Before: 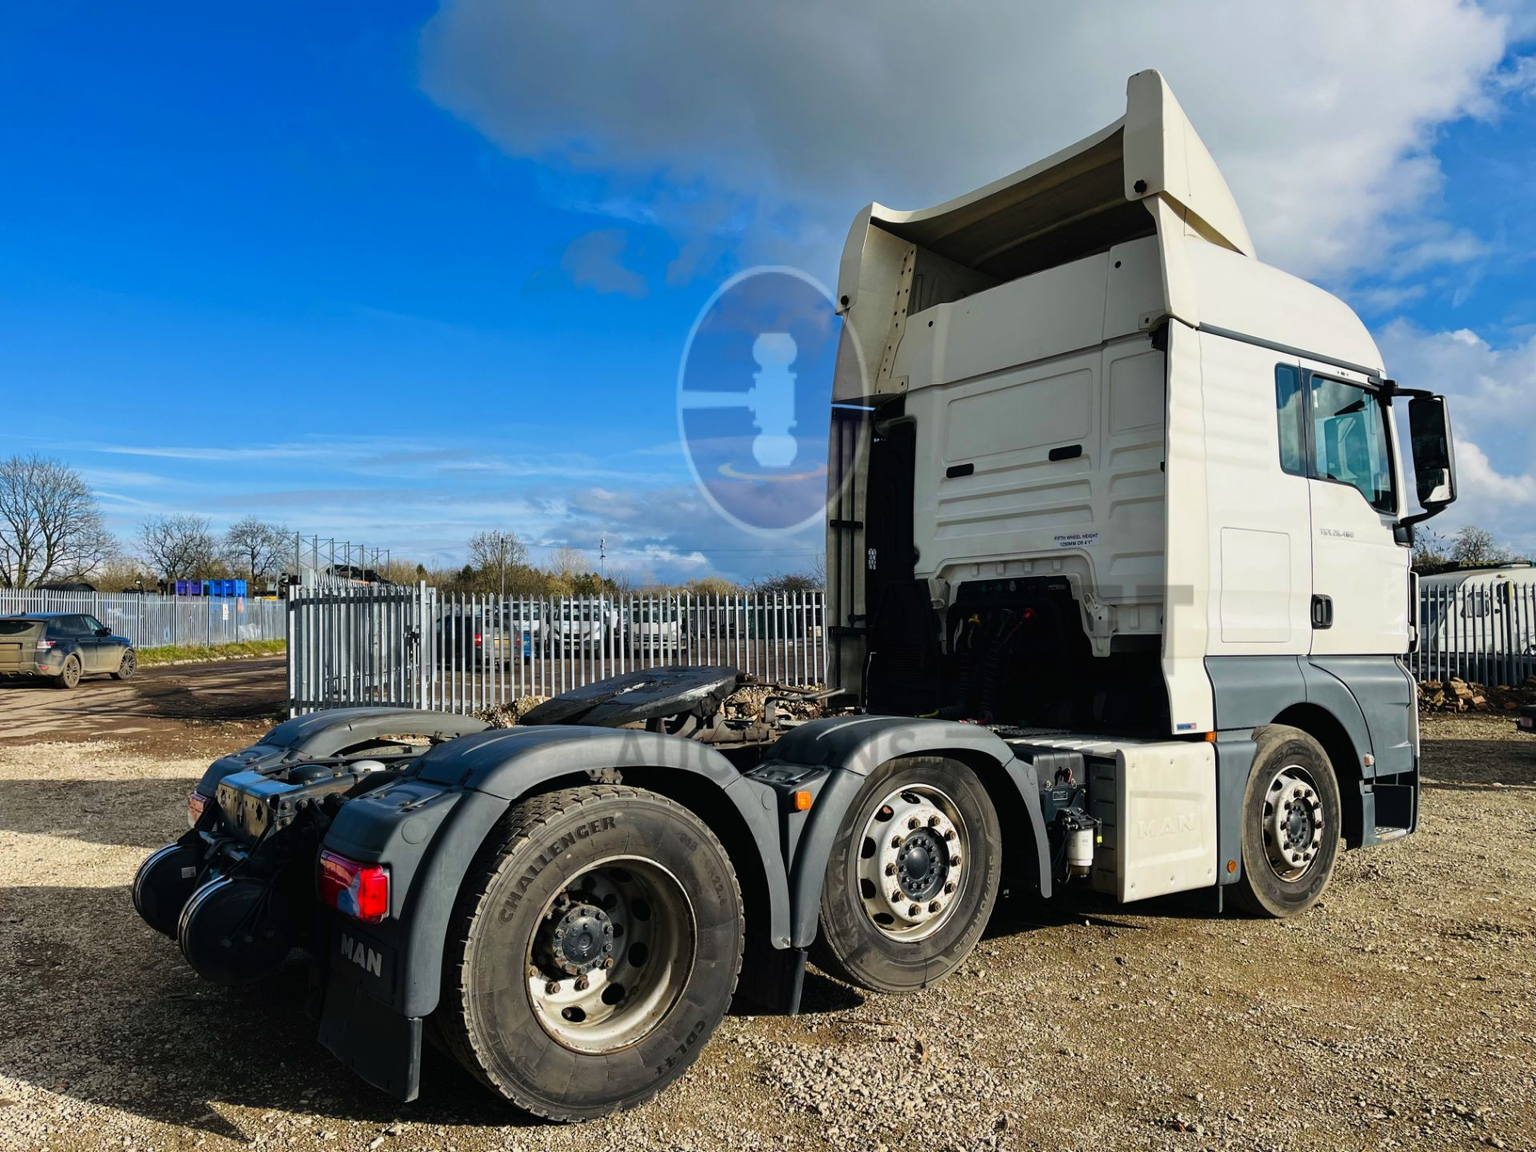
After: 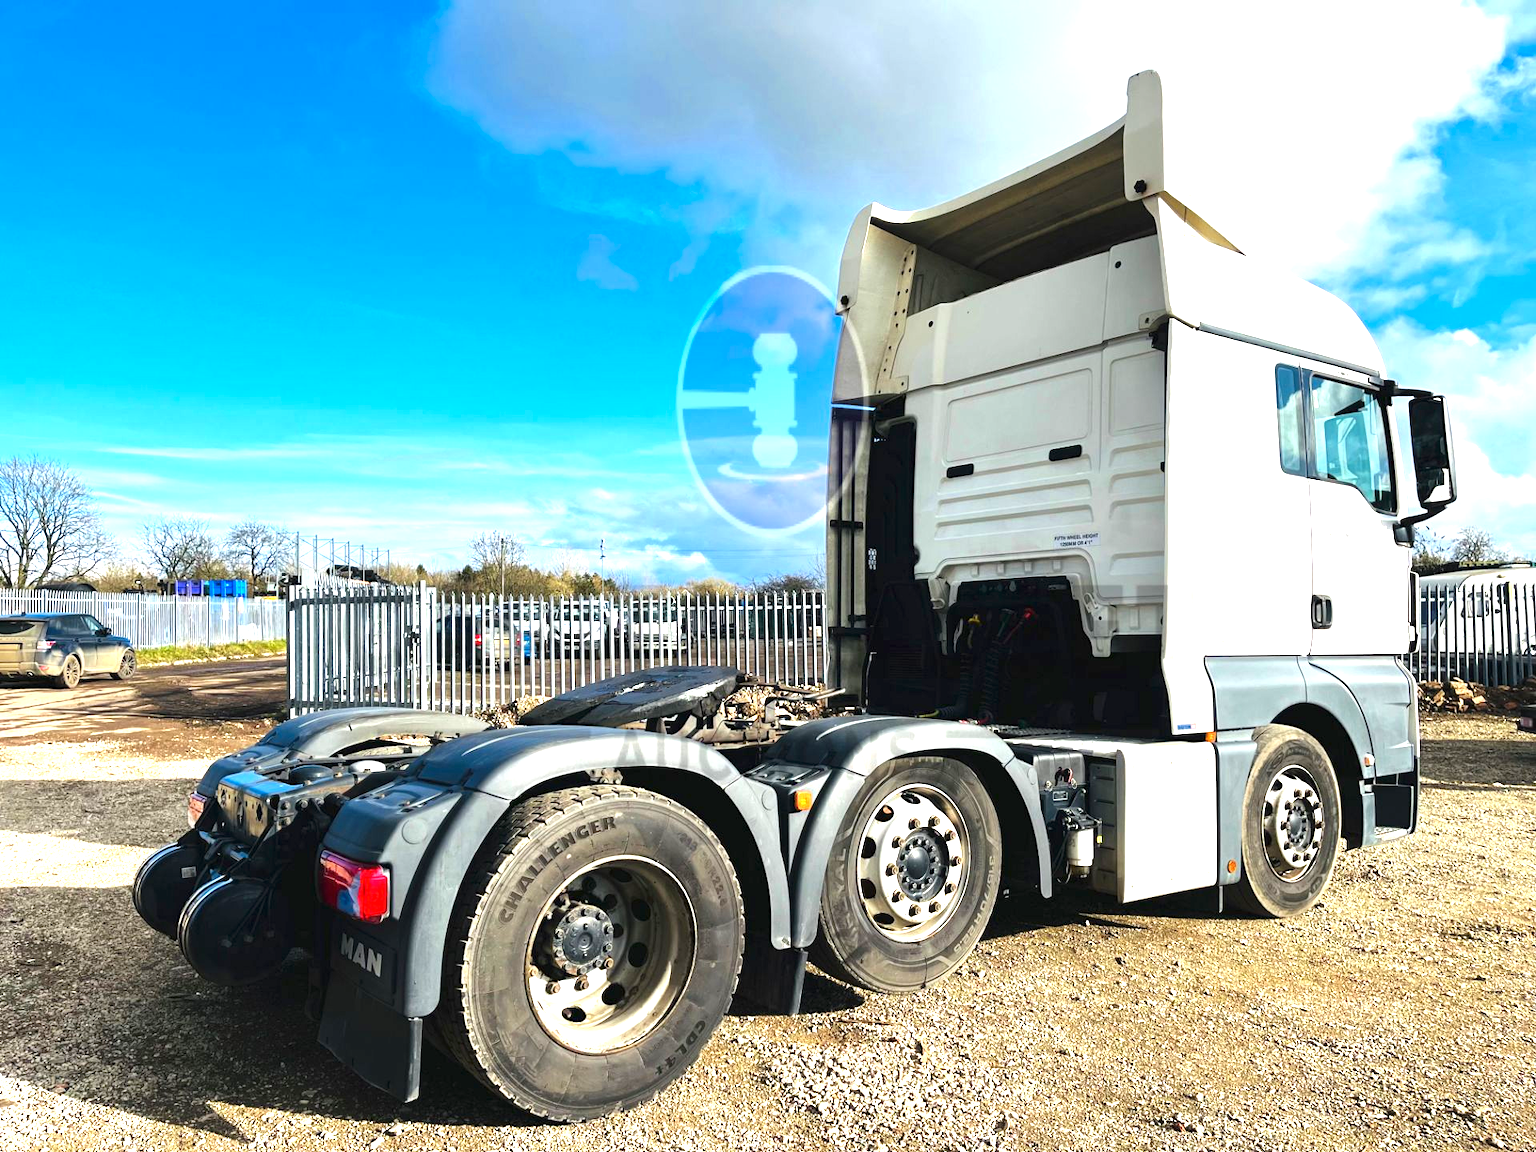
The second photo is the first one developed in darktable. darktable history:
exposure: black level correction 0, exposure 1.516 EV, compensate highlight preservation false
color zones: curves: ch0 [(0, 0.5) (0.143, 0.5) (0.286, 0.5) (0.429, 0.5) (0.571, 0.5) (0.714, 0.476) (0.857, 0.5) (1, 0.5)]; ch2 [(0, 0.5) (0.143, 0.5) (0.286, 0.5) (0.429, 0.5) (0.571, 0.5) (0.714, 0.487) (0.857, 0.5) (1, 0.5)]
